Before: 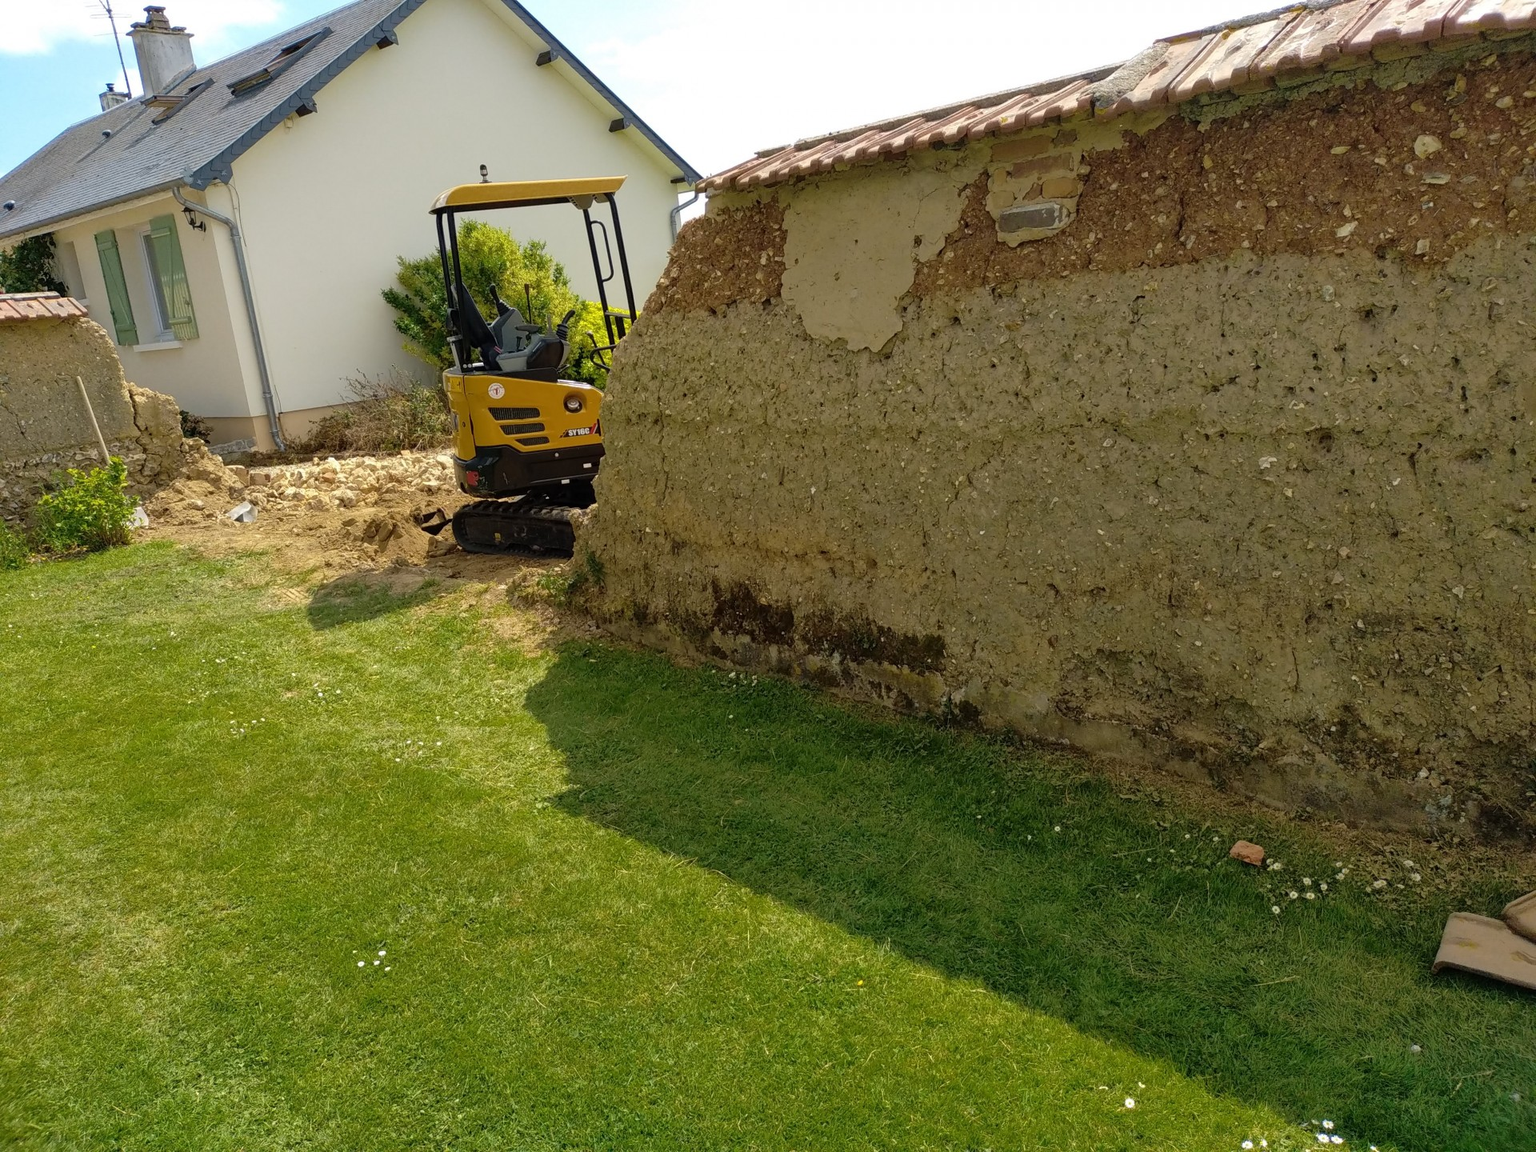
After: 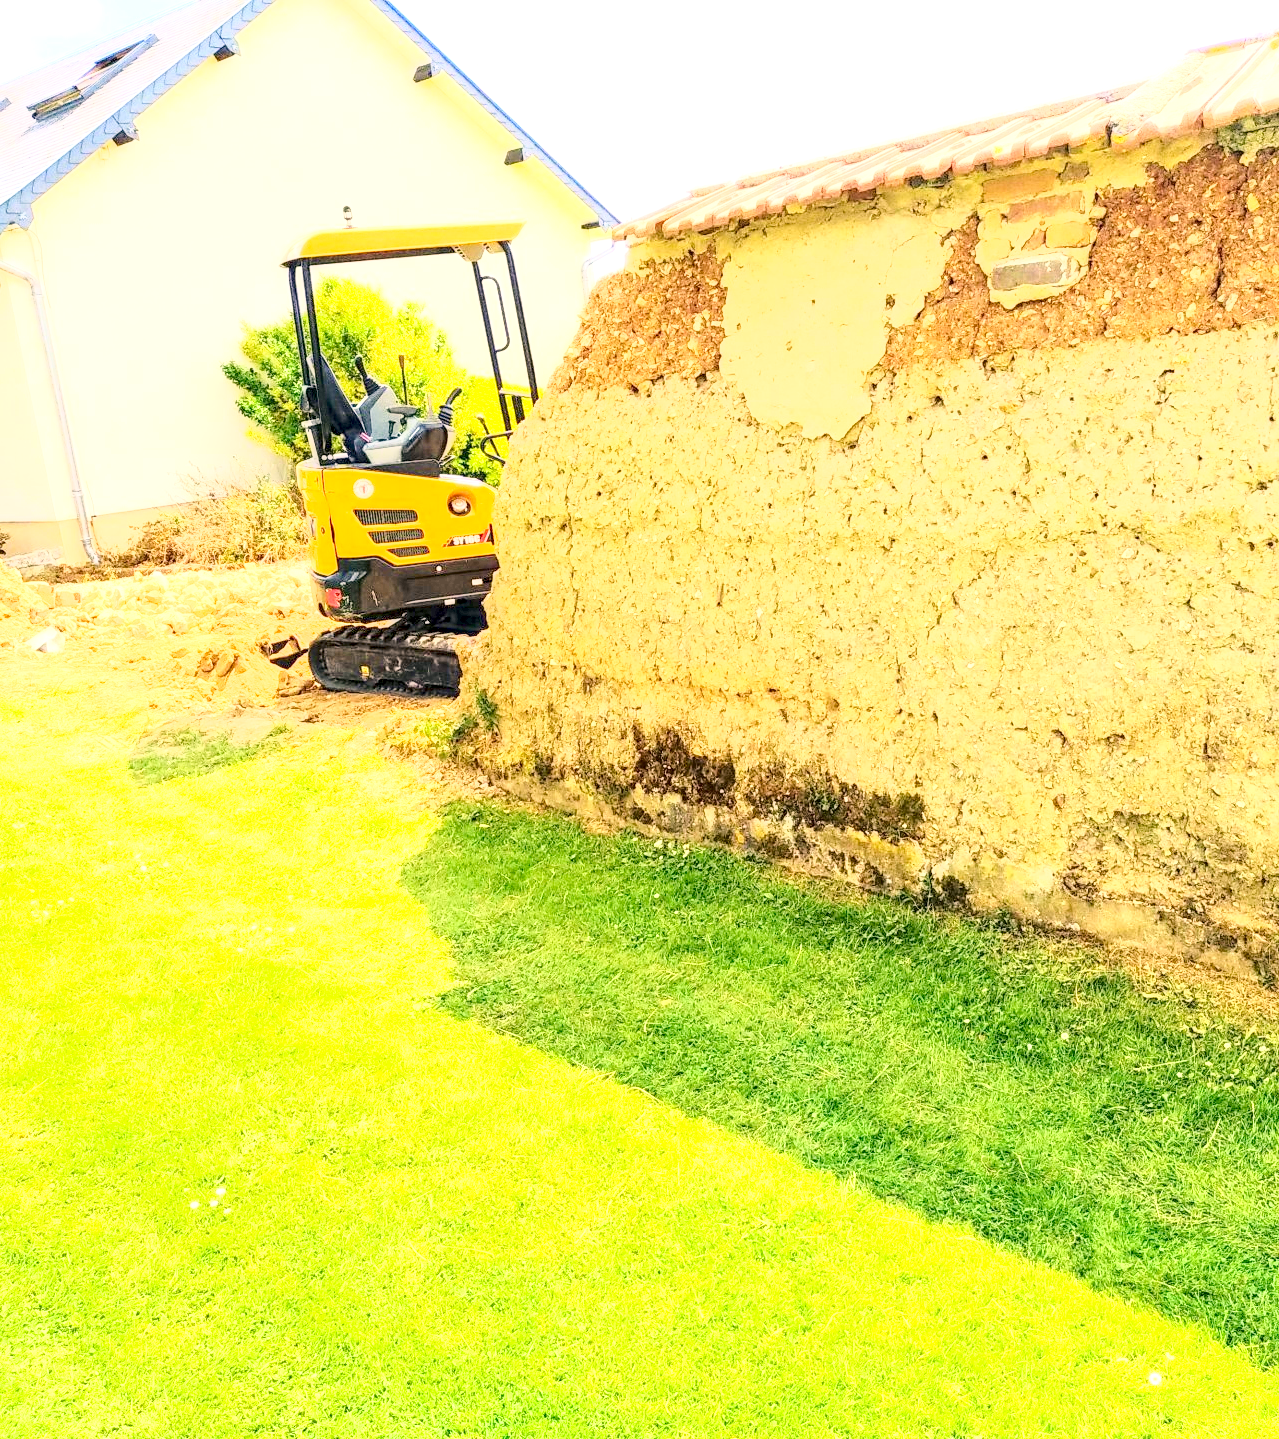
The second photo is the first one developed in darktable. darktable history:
crop and rotate: left 13.409%, right 19.924%
local contrast: highlights 25%, detail 150%
color correction: highlights a* 5.38, highlights b* 5.3, shadows a* -4.26, shadows b* -5.11
base curve: curves: ch0 [(0, 0) (0.025, 0.046) (0.112, 0.277) (0.467, 0.74) (0.814, 0.929) (1, 0.942)]
exposure: black level correction 0.001, exposure 2.607 EV, compensate exposure bias true, compensate highlight preservation false
